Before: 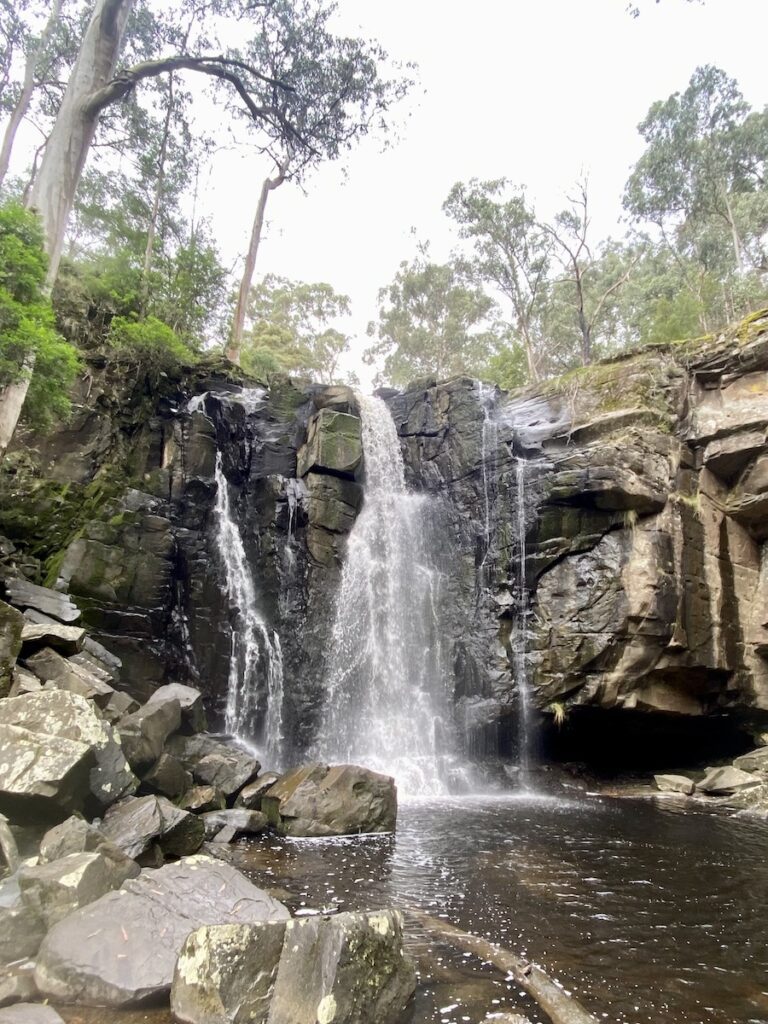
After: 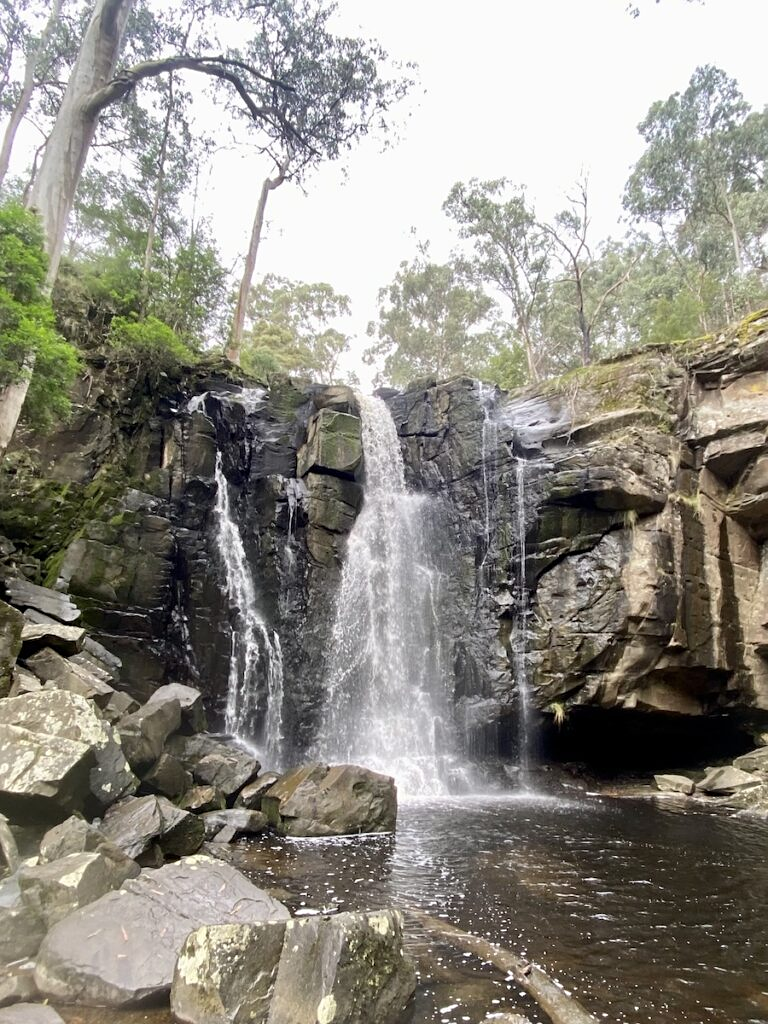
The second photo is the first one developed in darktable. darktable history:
sharpen: amount 0.2
white balance: emerald 1
